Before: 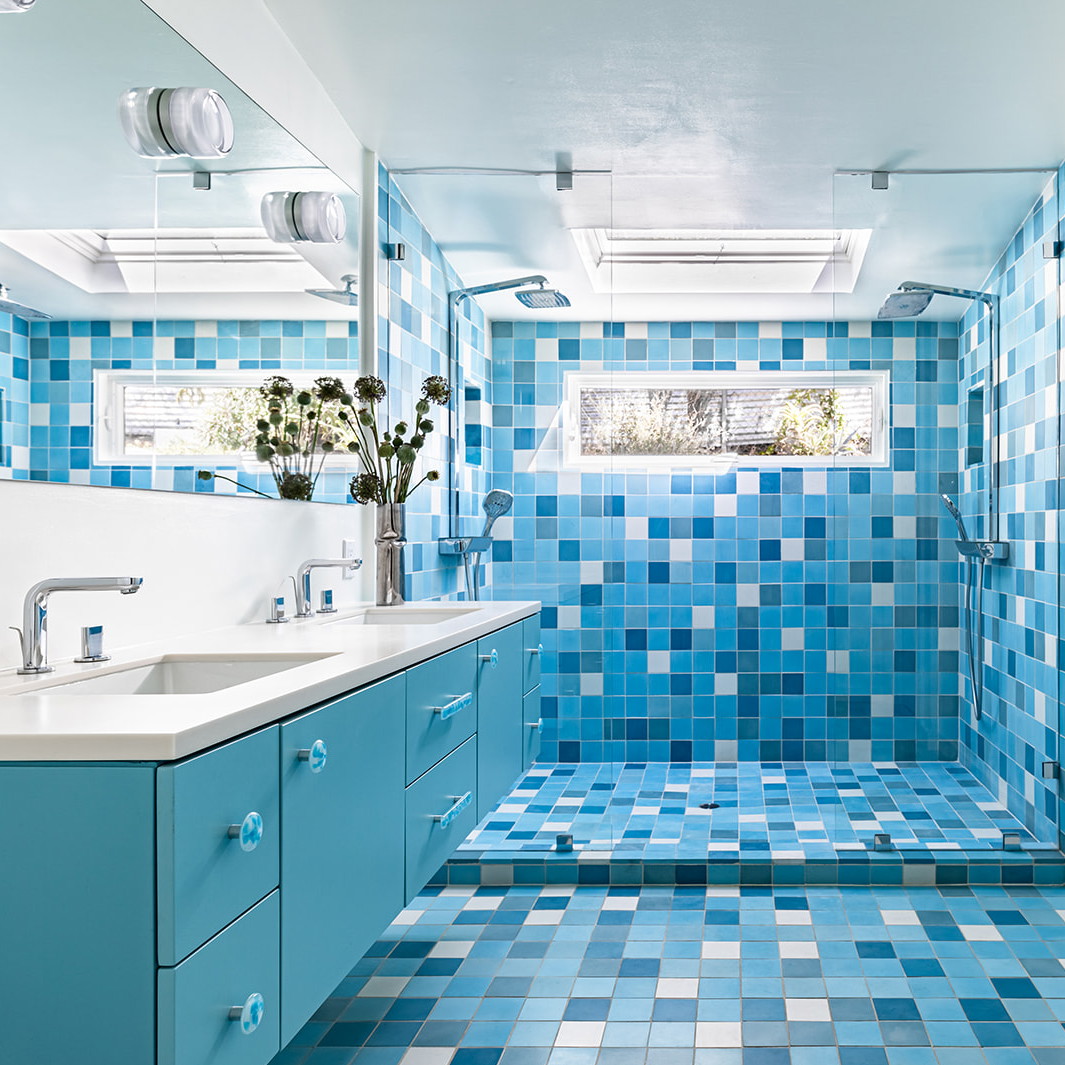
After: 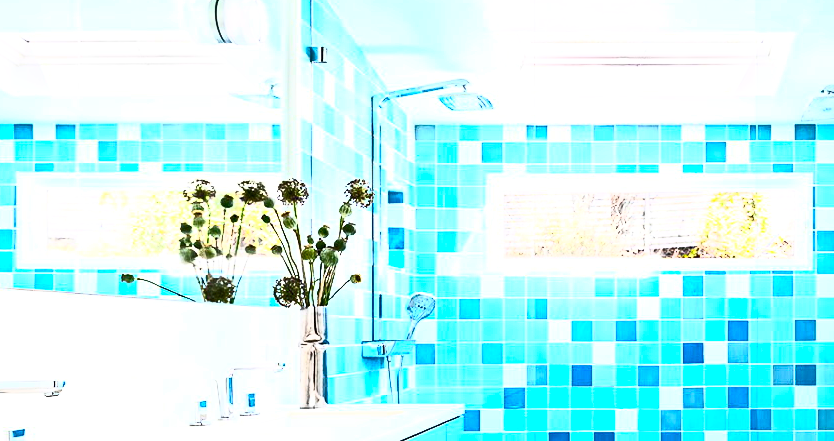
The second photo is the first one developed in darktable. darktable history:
exposure: black level correction 0.001, exposure 0.498 EV, compensate highlight preservation false
crop: left 7.256%, top 18.587%, right 14.348%, bottom 39.984%
contrast brightness saturation: contrast 0.824, brightness 0.581, saturation 0.592
